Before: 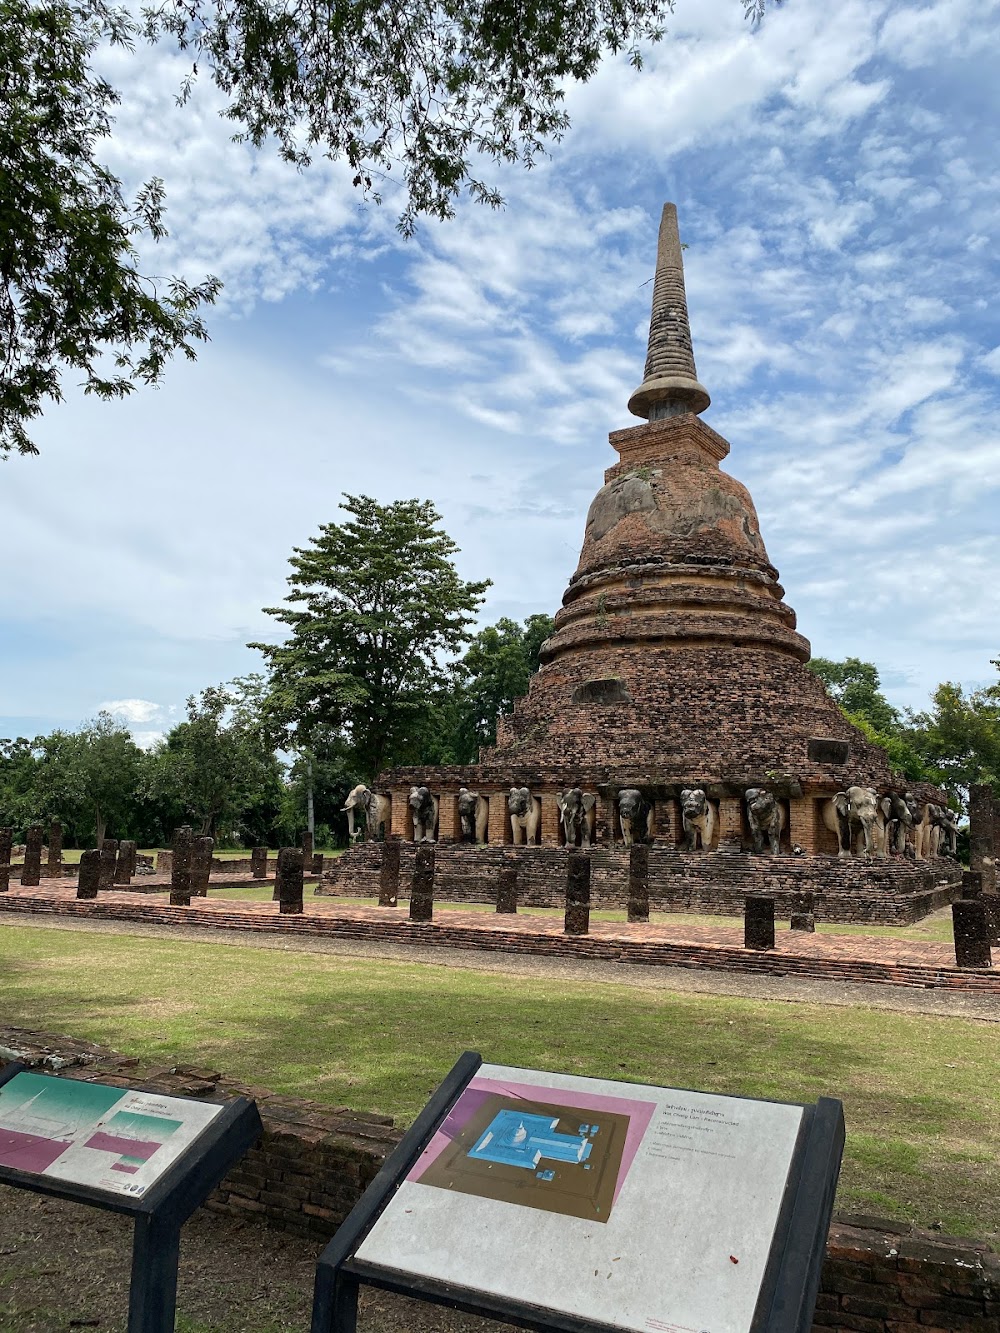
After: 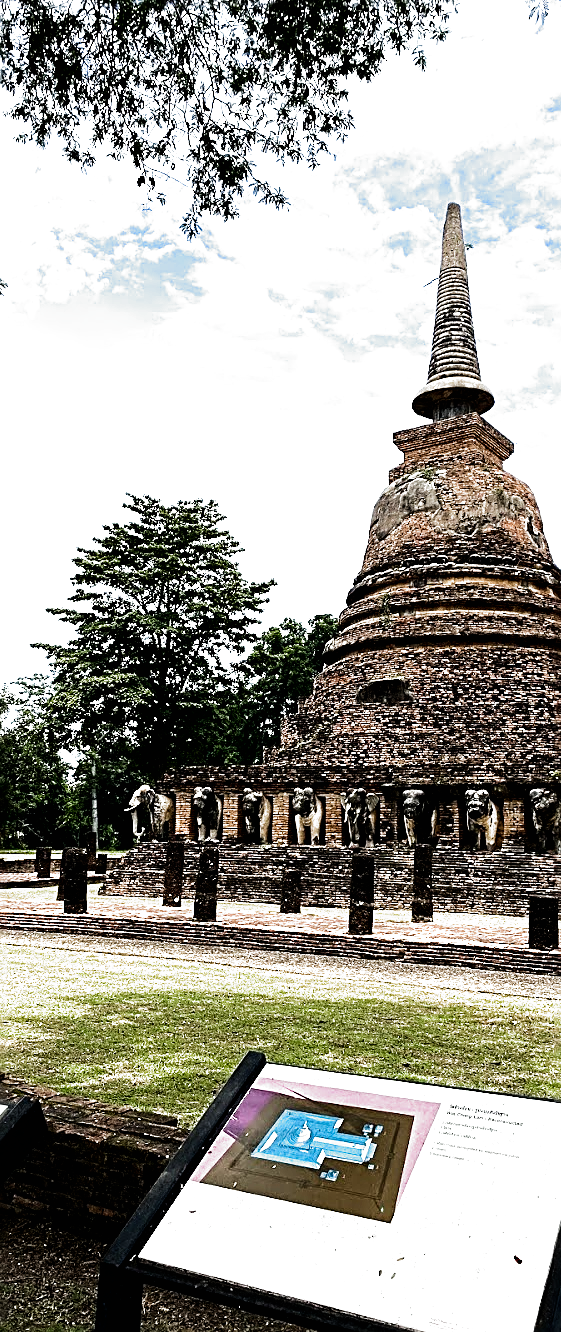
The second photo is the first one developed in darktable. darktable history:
crop: left 21.674%, right 22.086%
exposure: exposure 0.161 EV, compensate highlight preservation false
filmic rgb: black relative exposure -8.2 EV, white relative exposure 2.2 EV, threshold 3 EV, hardness 7.11, latitude 75%, contrast 1.325, highlights saturation mix -2%, shadows ↔ highlights balance 30%, preserve chrominance no, color science v5 (2021), contrast in shadows safe, contrast in highlights safe, enable highlight reconstruction true
tone equalizer: -8 EV -1.08 EV, -7 EV -1.01 EV, -6 EV -0.867 EV, -5 EV -0.578 EV, -3 EV 0.578 EV, -2 EV 0.867 EV, -1 EV 1.01 EV, +0 EV 1.08 EV, edges refinement/feathering 500, mask exposure compensation -1.57 EV, preserve details no
sharpen: radius 2.676, amount 0.669
